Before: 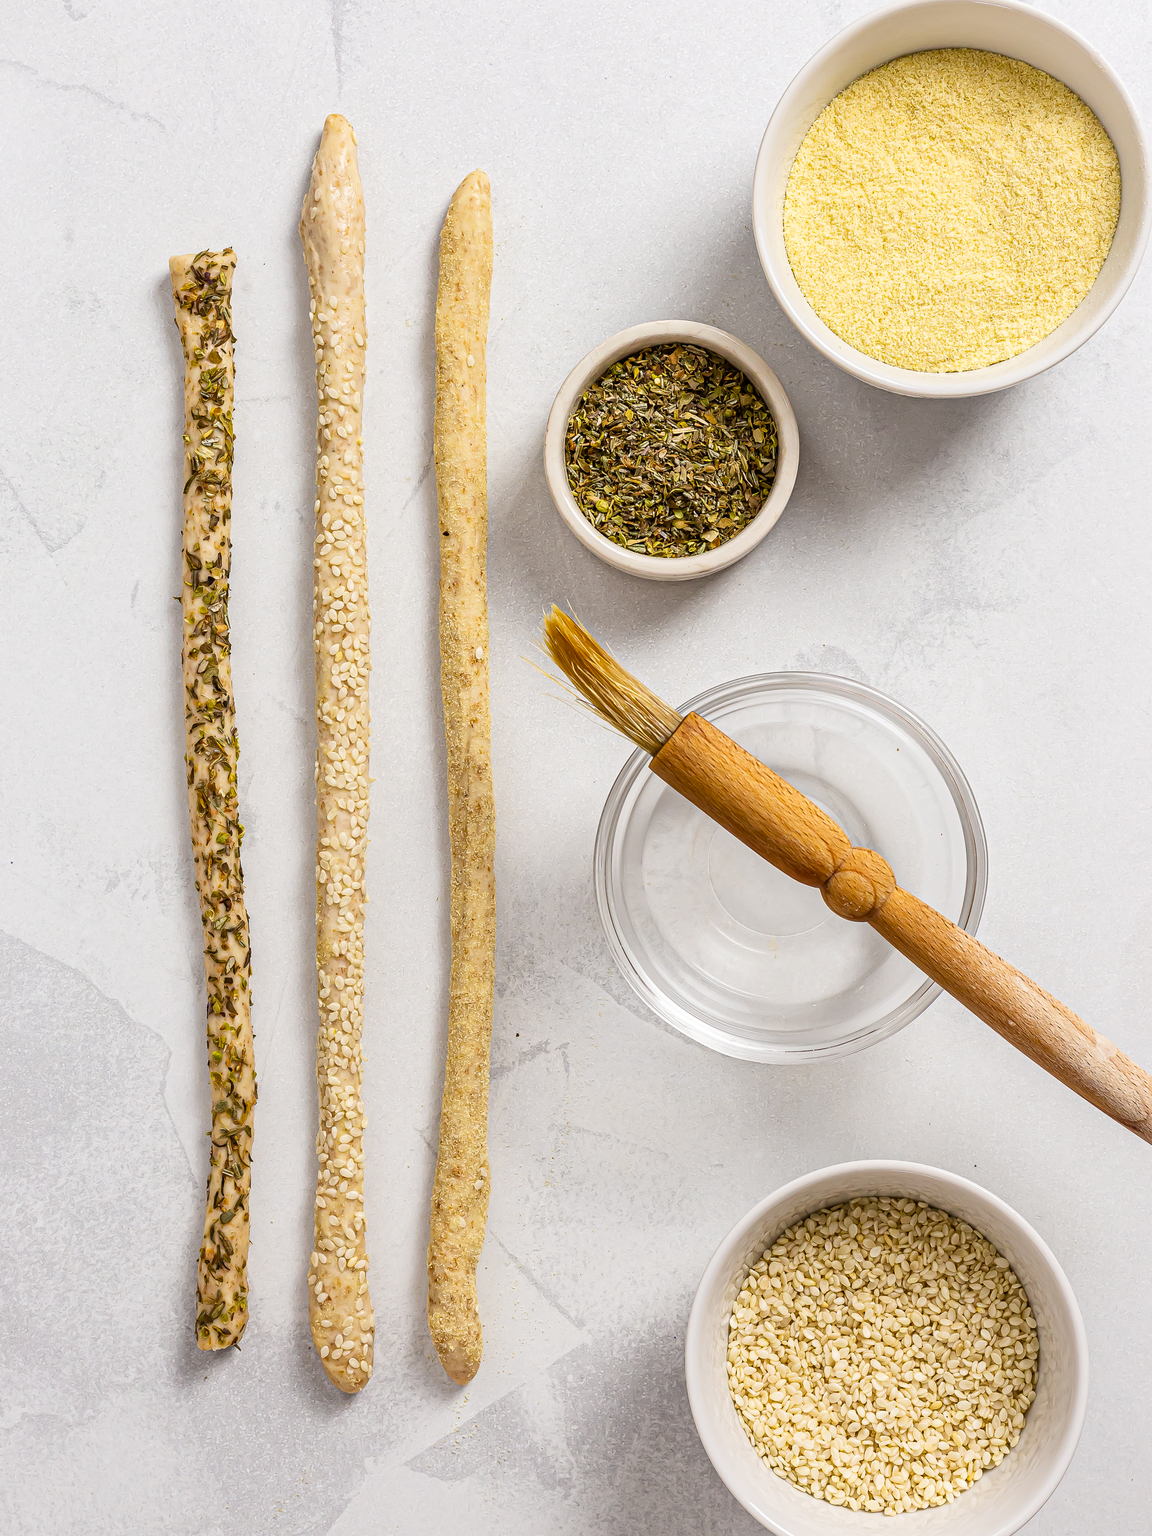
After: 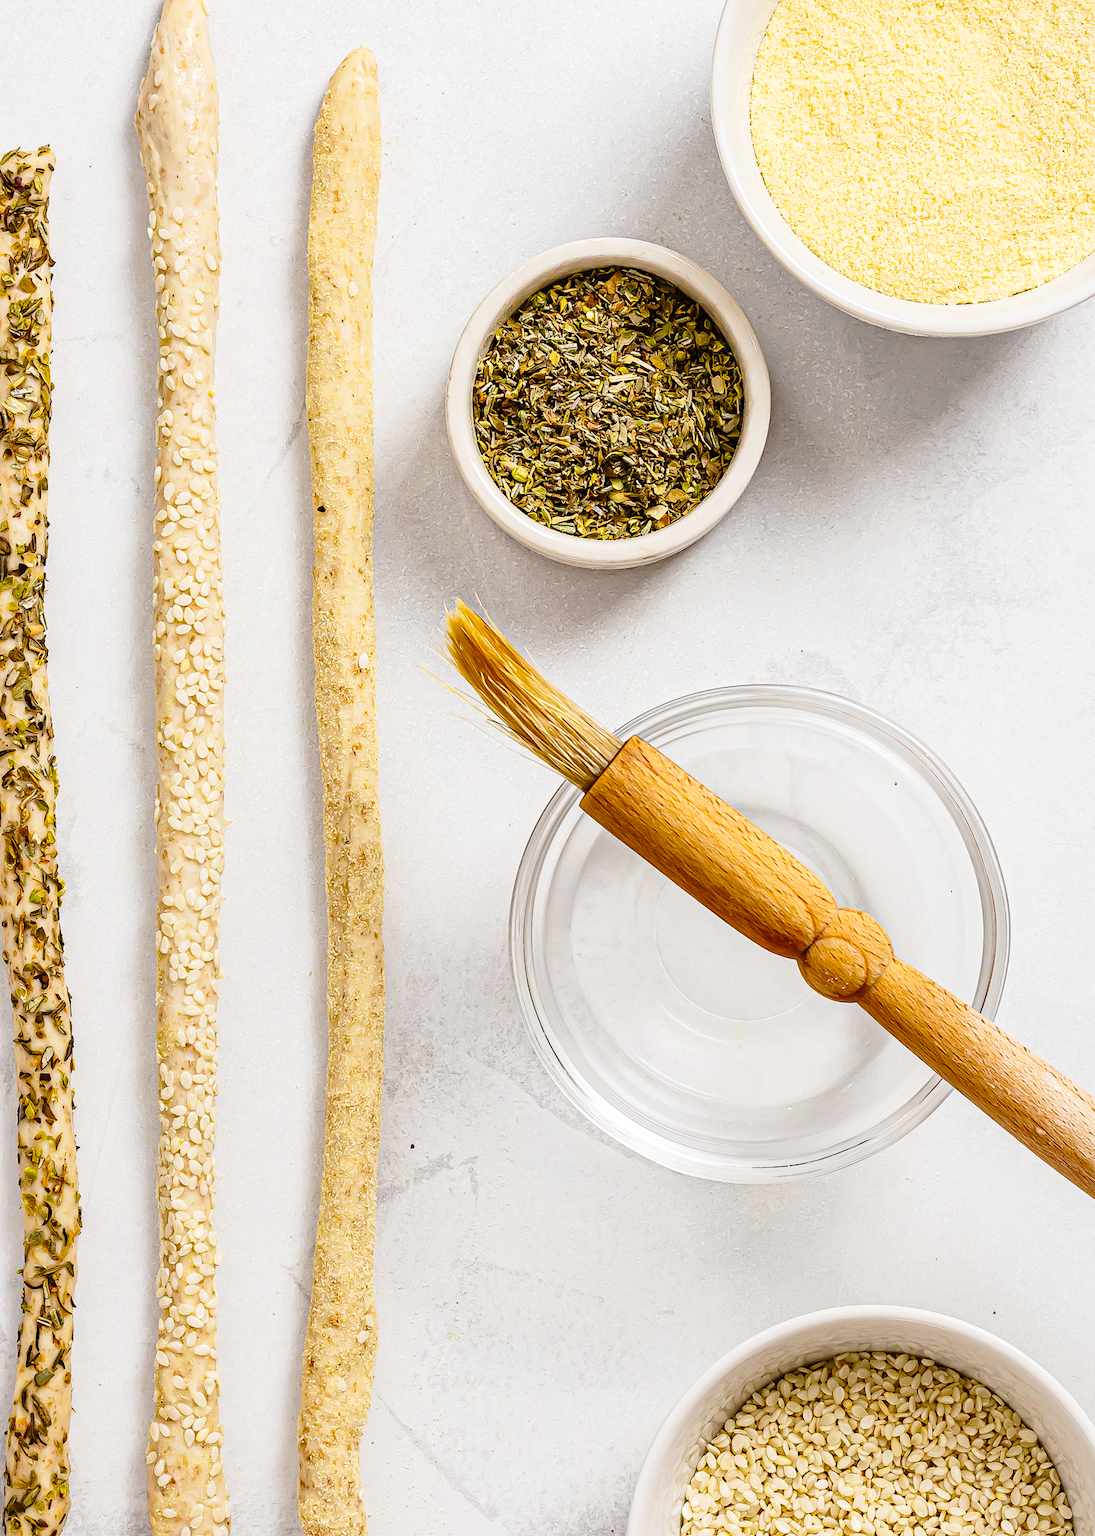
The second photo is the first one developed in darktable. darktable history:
crop: left 16.79%, top 8.674%, right 8.34%, bottom 12.645%
tone curve: curves: ch0 [(0, 0) (0.003, 0.012) (0.011, 0.015) (0.025, 0.023) (0.044, 0.036) (0.069, 0.047) (0.1, 0.062) (0.136, 0.1) (0.177, 0.15) (0.224, 0.219) (0.277, 0.3) (0.335, 0.401) (0.399, 0.49) (0.468, 0.569) (0.543, 0.641) (0.623, 0.73) (0.709, 0.806) (0.801, 0.88) (0.898, 0.939) (1, 1)], preserve colors none
